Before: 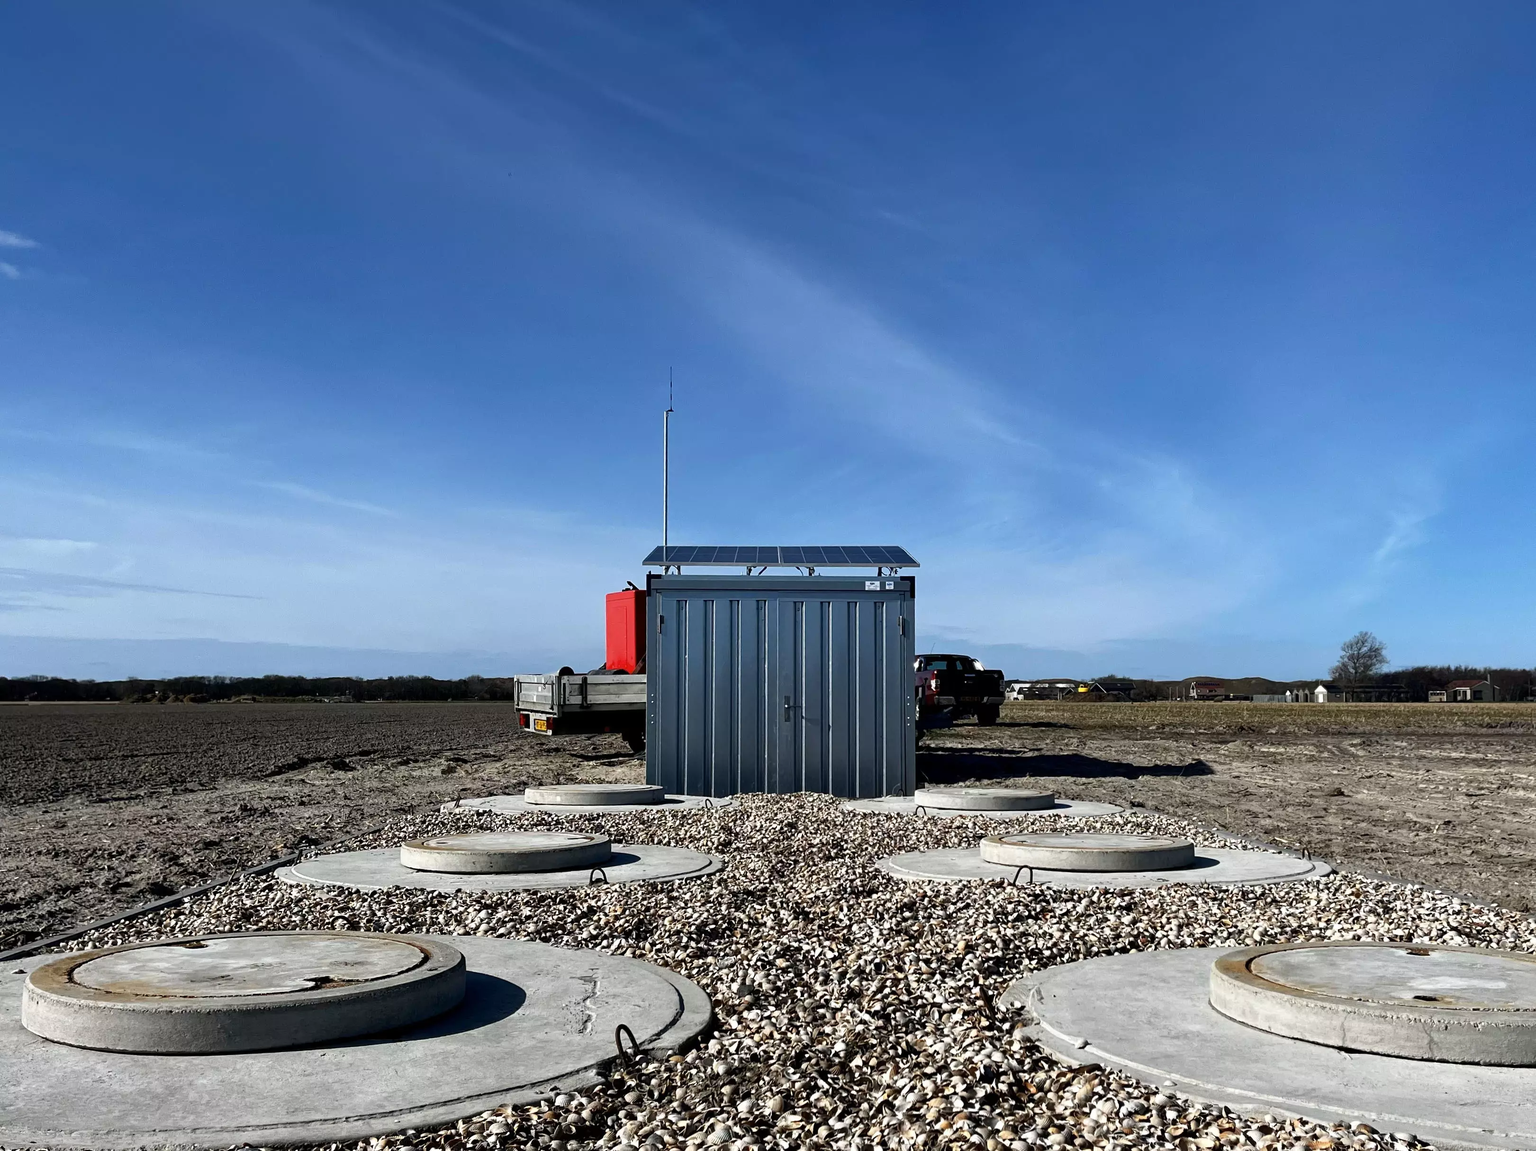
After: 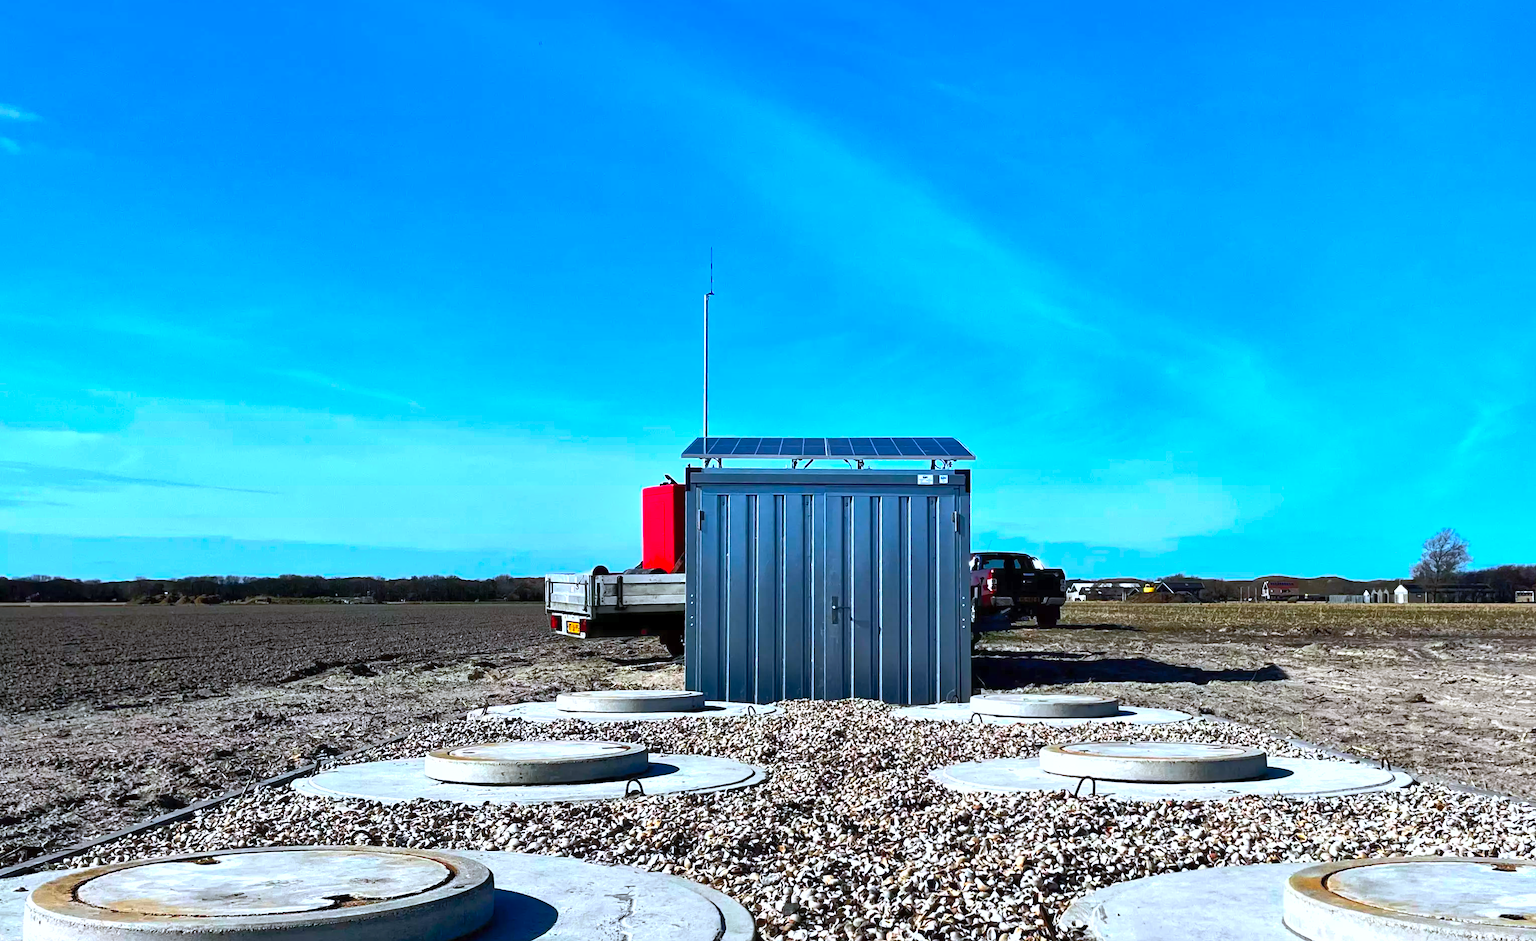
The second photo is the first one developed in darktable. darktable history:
crop and rotate: angle 0.03°, top 11.643%, right 5.651%, bottom 11.189%
tone equalizer: -8 EV 0.001 EV, -7 EV -0.002 EV, -6 EV 0.002 EV, -5 EV -0.03 EV, -4 EV -0.116 EV, -3 EV -0.169 EV, -2 EV 0.24 EV, -1 EV 0.702 EV, +0 EV 0.493 EV
contrast brightness saturation: contrast 0.2, brightness 0.16, saturation 0.22
exposure: compensate highlight preservation false
color correction: saturation 1.11
shadows and highlights: on, module defaults
white balance: red 0.954, blue 1.079
